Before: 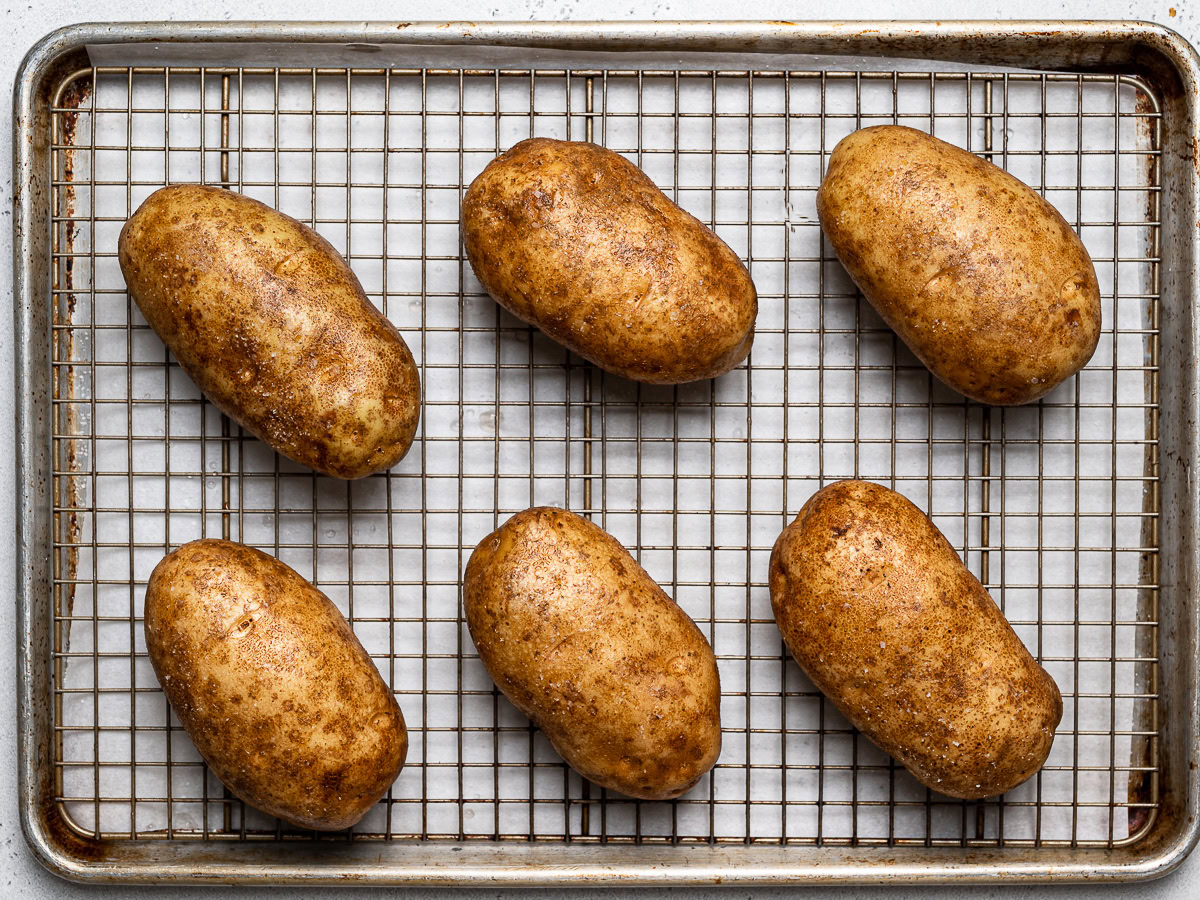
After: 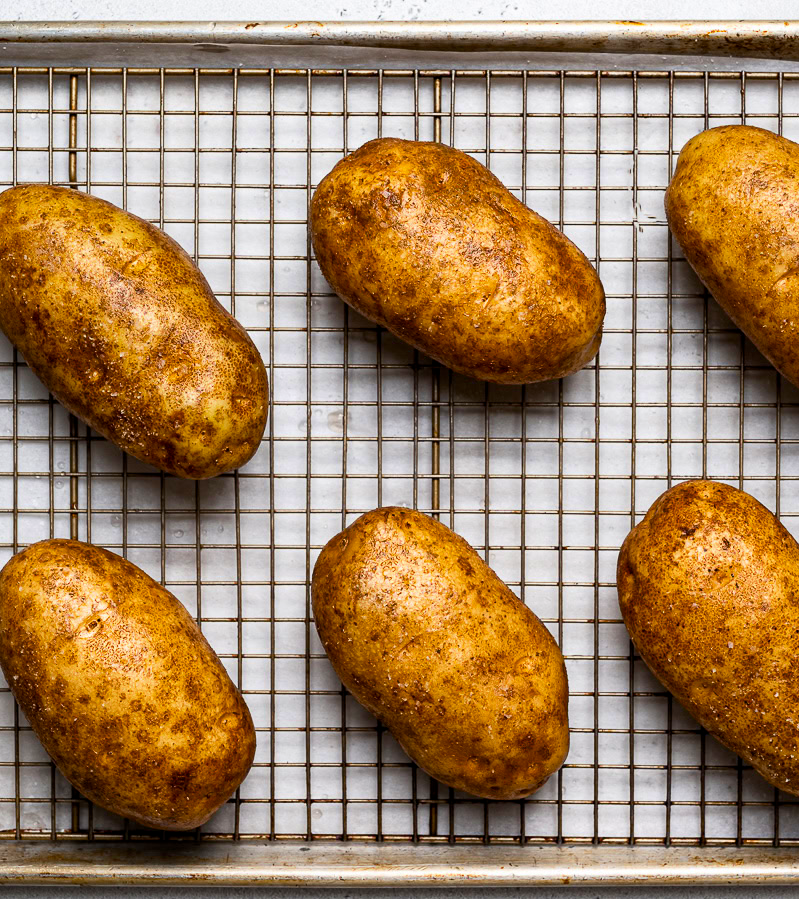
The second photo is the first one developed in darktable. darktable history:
crop and rotate: left 12.673%, right 20.66%
contrast brightness saturation: contrast 0.08, saturation 0.02
exposure: black level correction 0.001, compensate highlight preservation false
color balance rgb: perceptual saturation grading › global saturation 20%, global vibrance 20%
